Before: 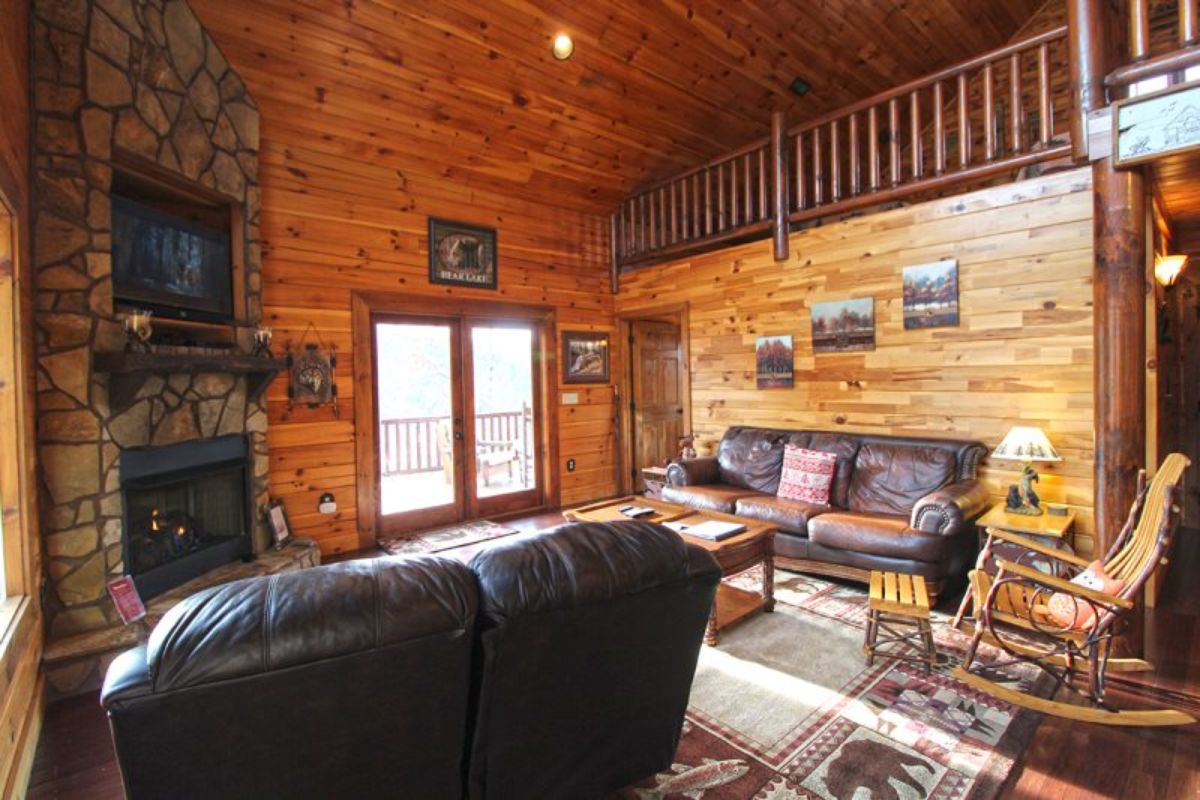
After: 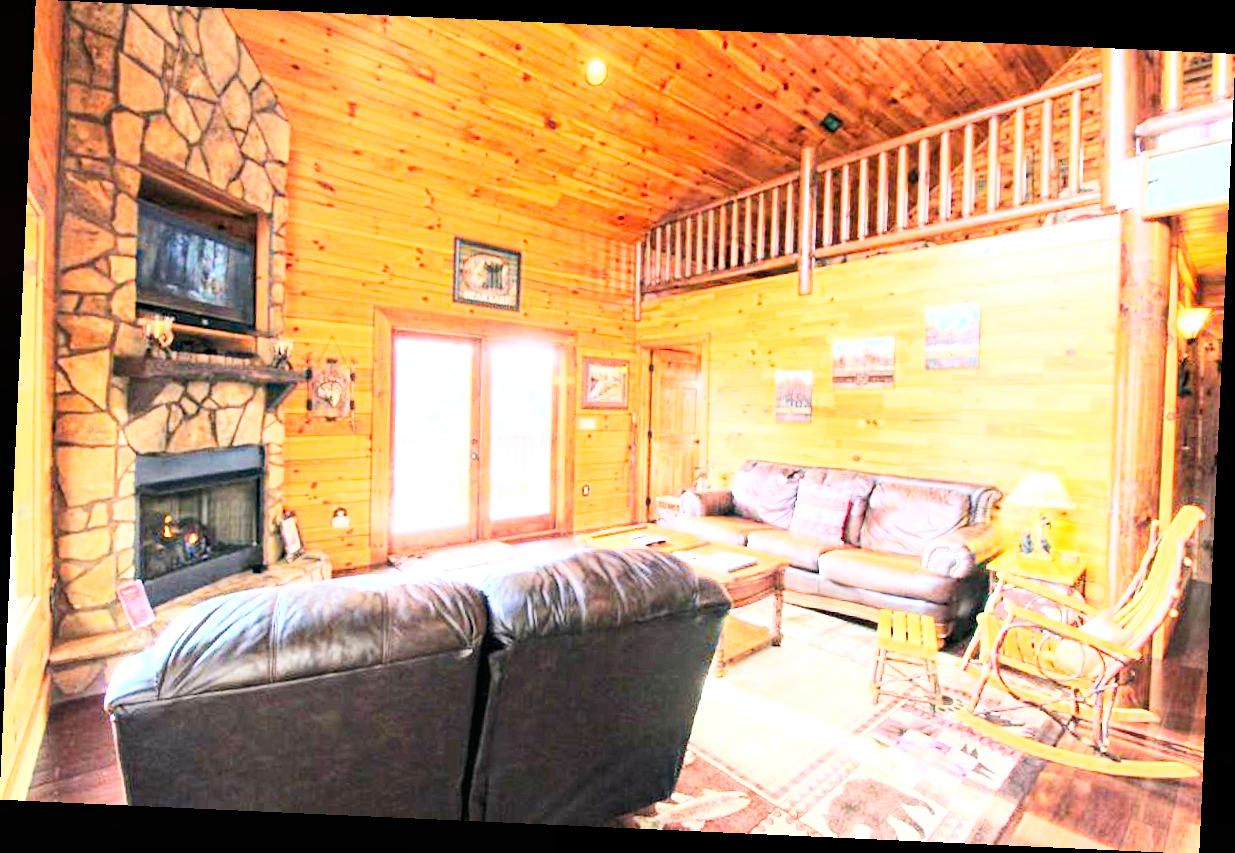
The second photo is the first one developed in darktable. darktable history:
base curve: curves: ch0 [(0, 0) (0.007, 0.004) (0.027, 0.03) (0.046, 0.07) (0.207, 0.54) (0.442, 0.872) (0.673, 0.972) (1, 1)], fusion 1
tone curve: curves: ch0 [(0, 0) (0.118, 0.034) (0.182, 0.124) (0.265, 0.214) (0.504, 0.508) (0.783, 0.825) (1, 1)], preserve colors none
crop and rotate: angle -2.6°
exposure: black level correction 0, exposure 1.199 EV, compensate exposure bias true, compensate highlight preservation false
